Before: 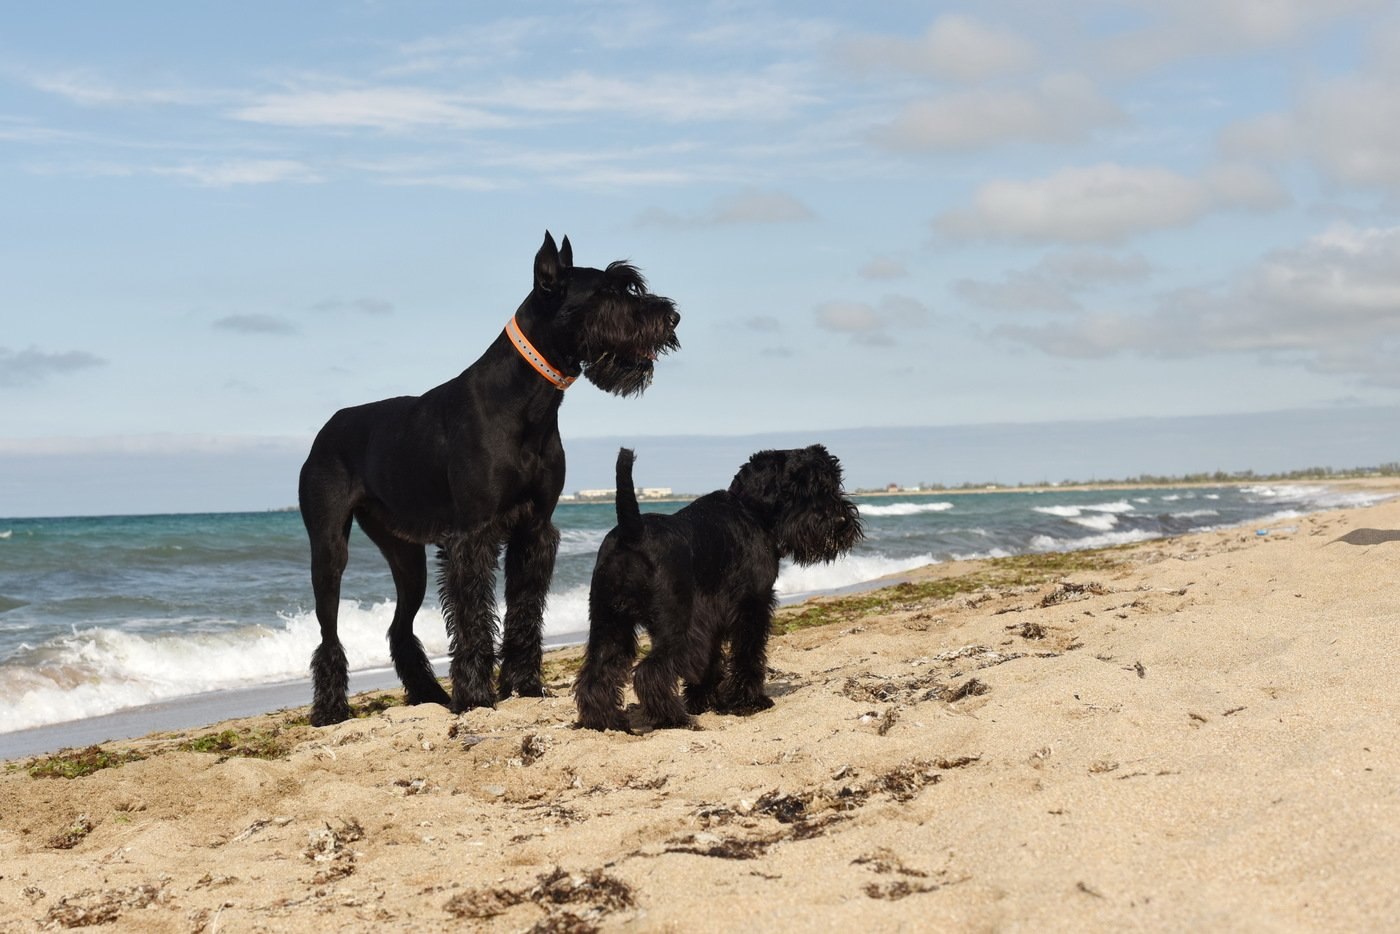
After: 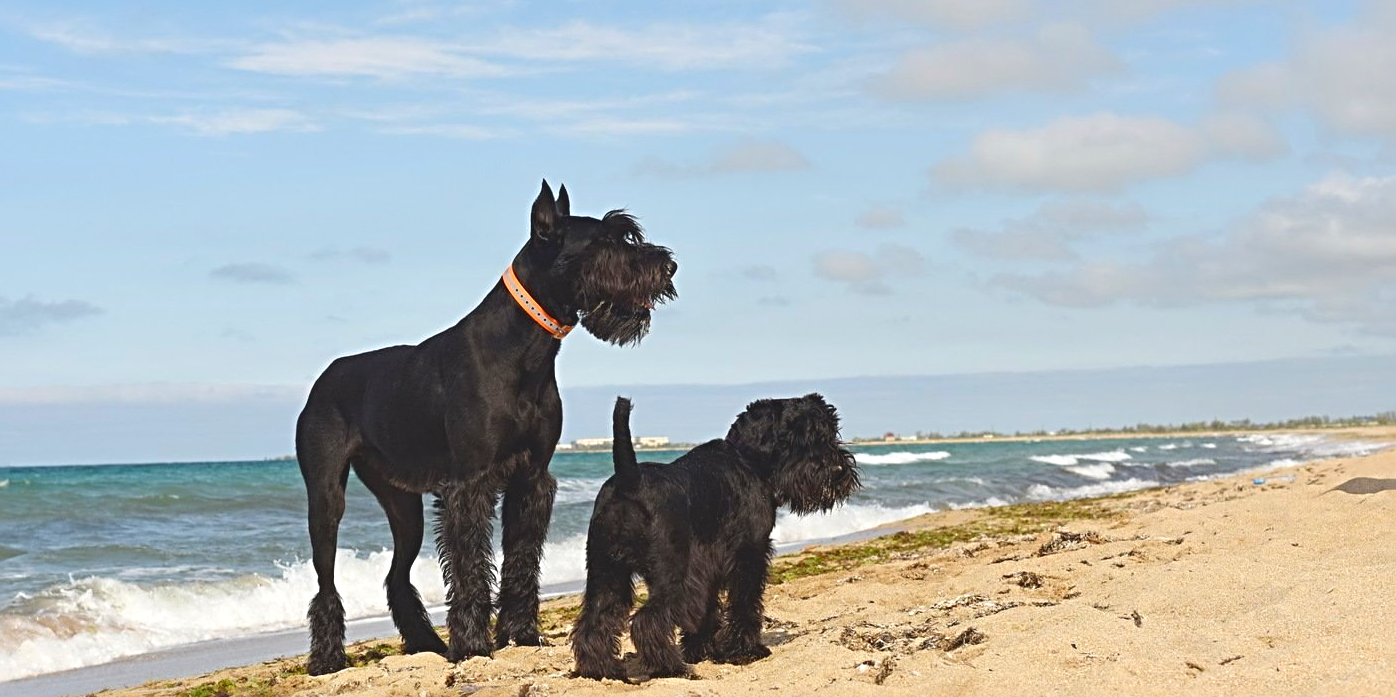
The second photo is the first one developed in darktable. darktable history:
exposure: exposure 0.504 EV, compensate exposure bias true, compensate highlight preservation false
crop: left 0.251%, top 5.468%, bottom 19.829%
sharpen: radius 3.988
contrast brightness saturation: contrast -0.209, saturation 0.187
